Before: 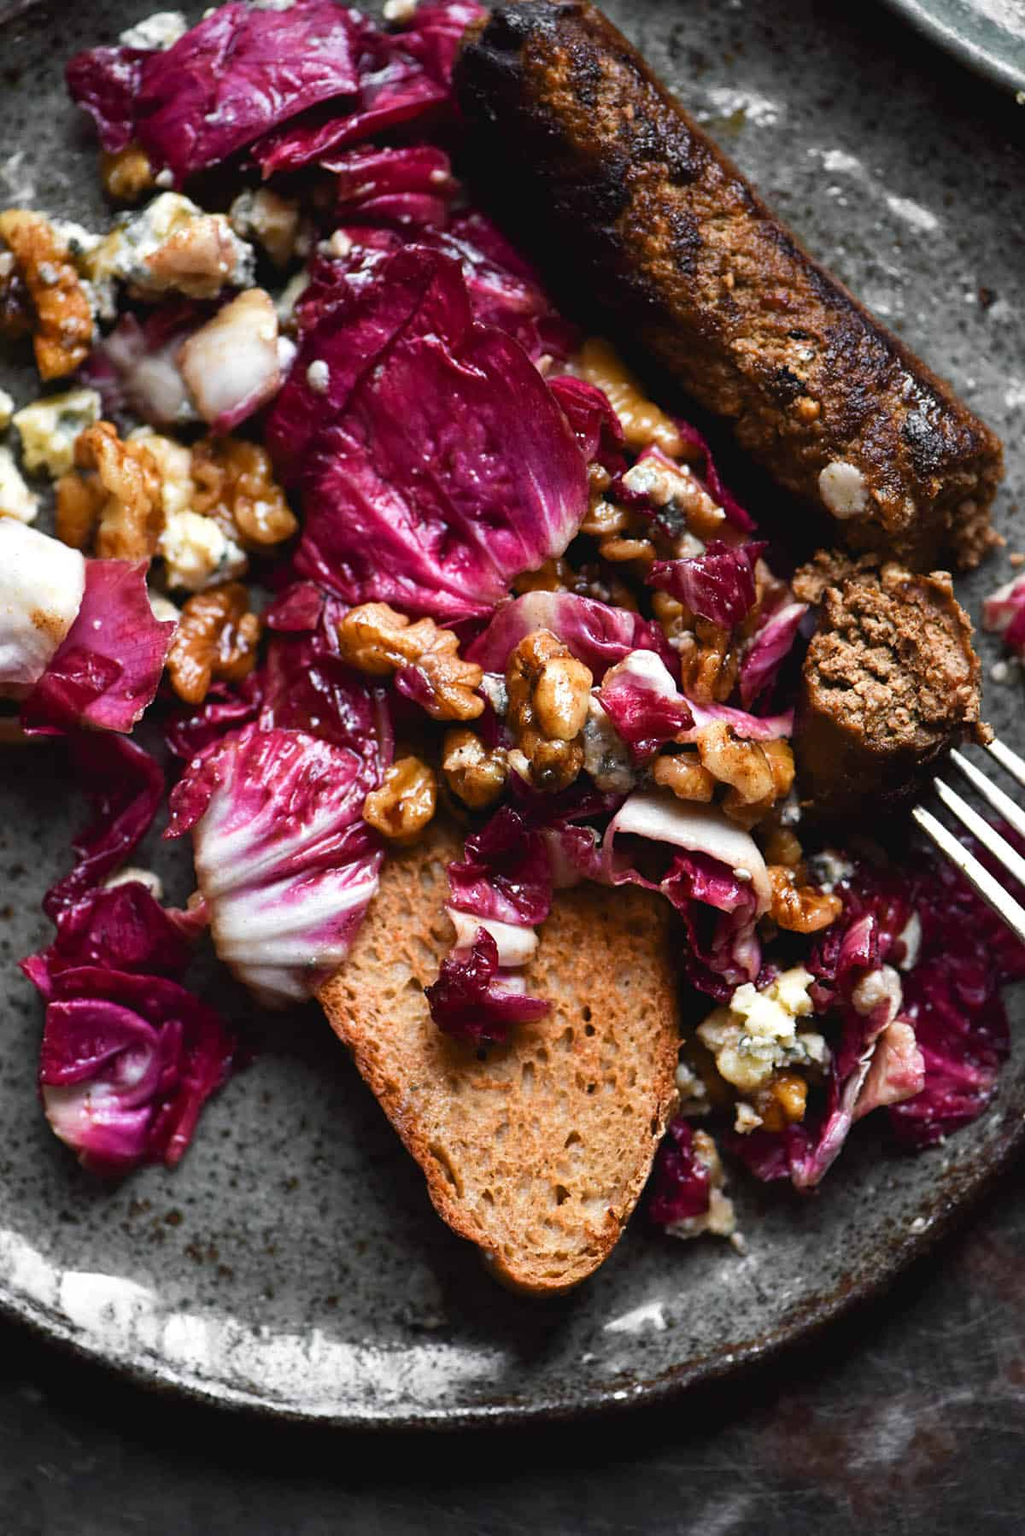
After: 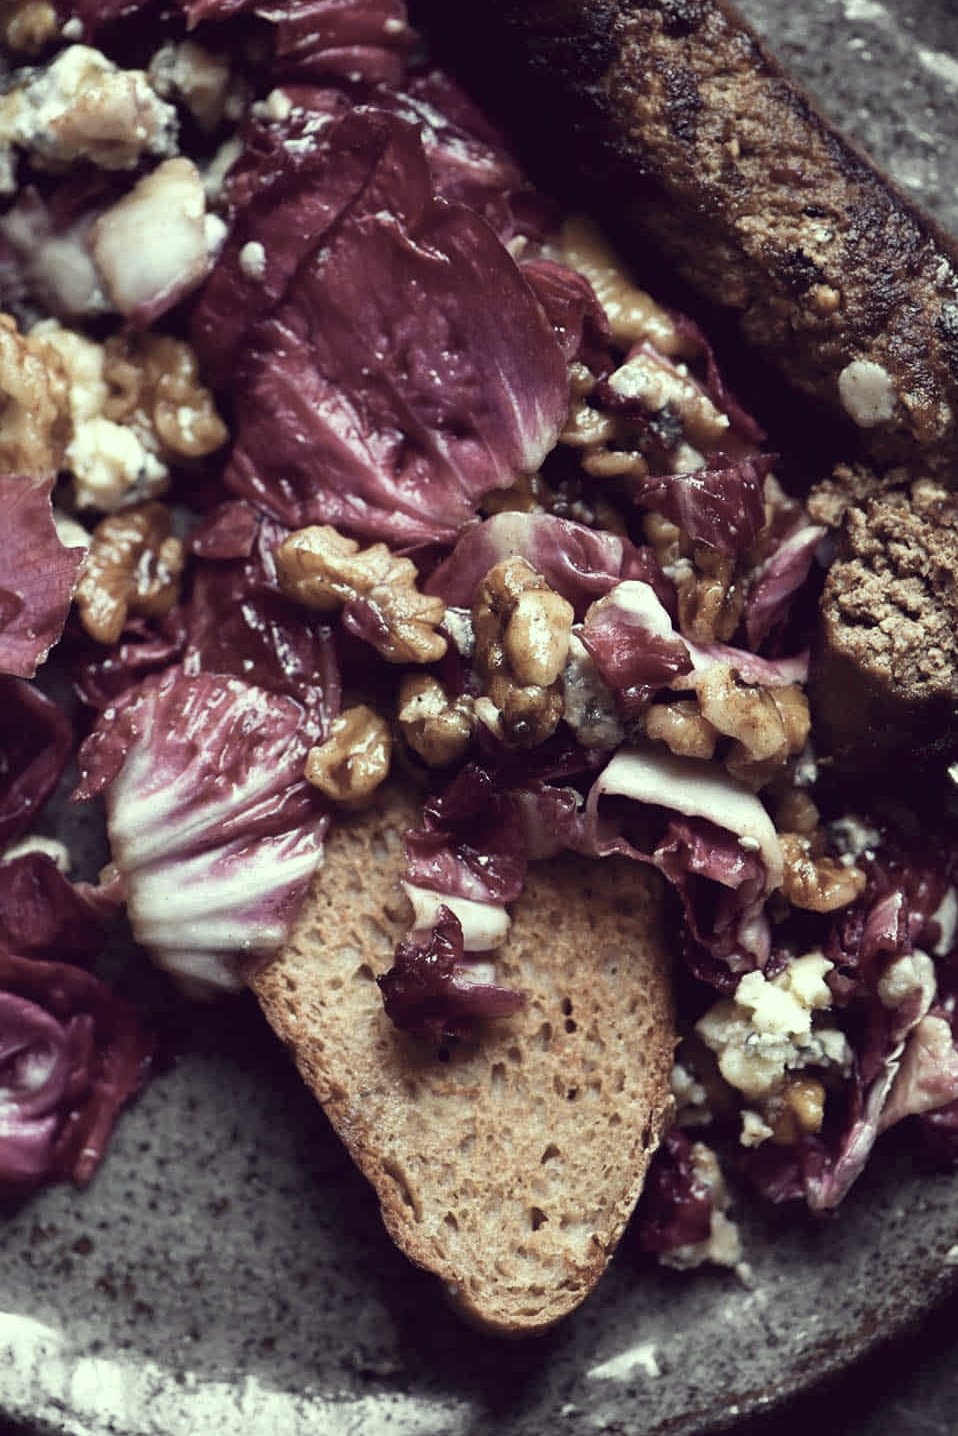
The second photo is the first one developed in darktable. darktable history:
color correction: highlights a* -20.17, highlights b* 20.27, shadows a* 20.03, shadows b* -20.46, saturation 0.43
tone equalizer: on, module defaults
crop and rotate: left 10.071%, top 10.071%, right 10.02%, bottom 10.02%
